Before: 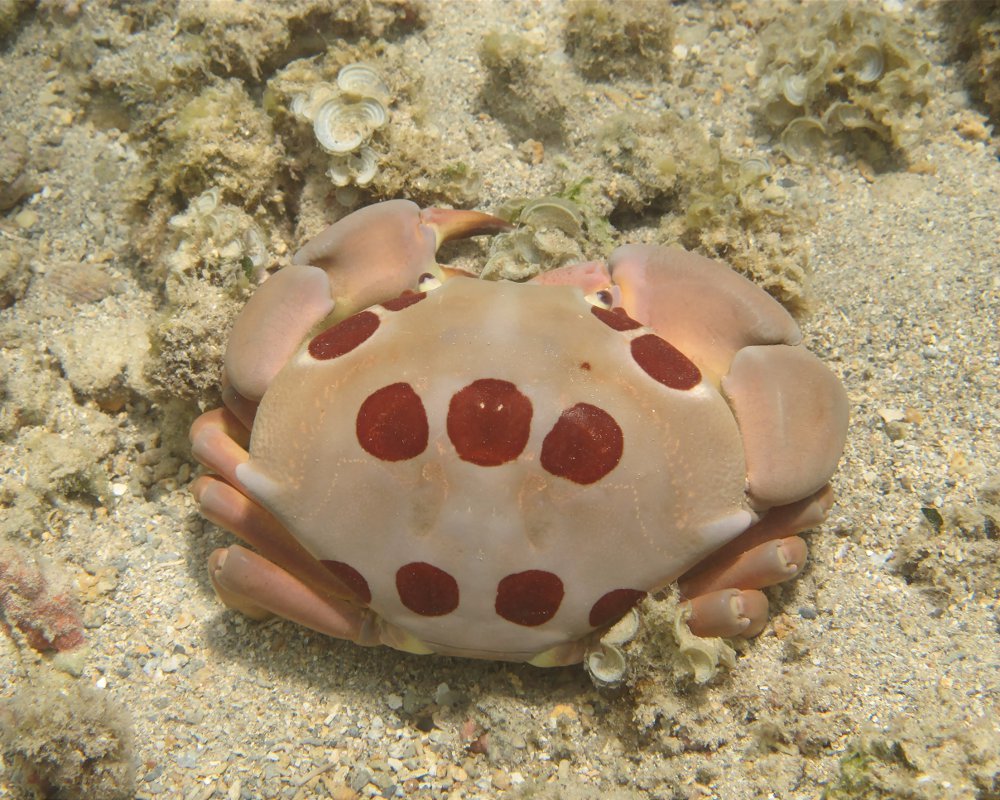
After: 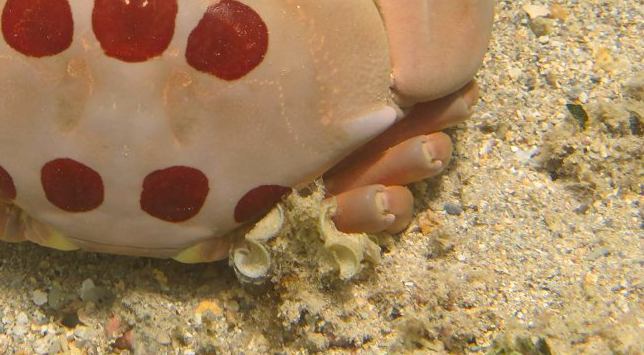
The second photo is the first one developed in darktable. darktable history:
exposure: compensate highlight preservation false
crop and rotate: left 35.563%, top 50.668%, bottom 4.948%
color correction: highlights a* 3.23, highlights b* 1.61, saturation 1.24
